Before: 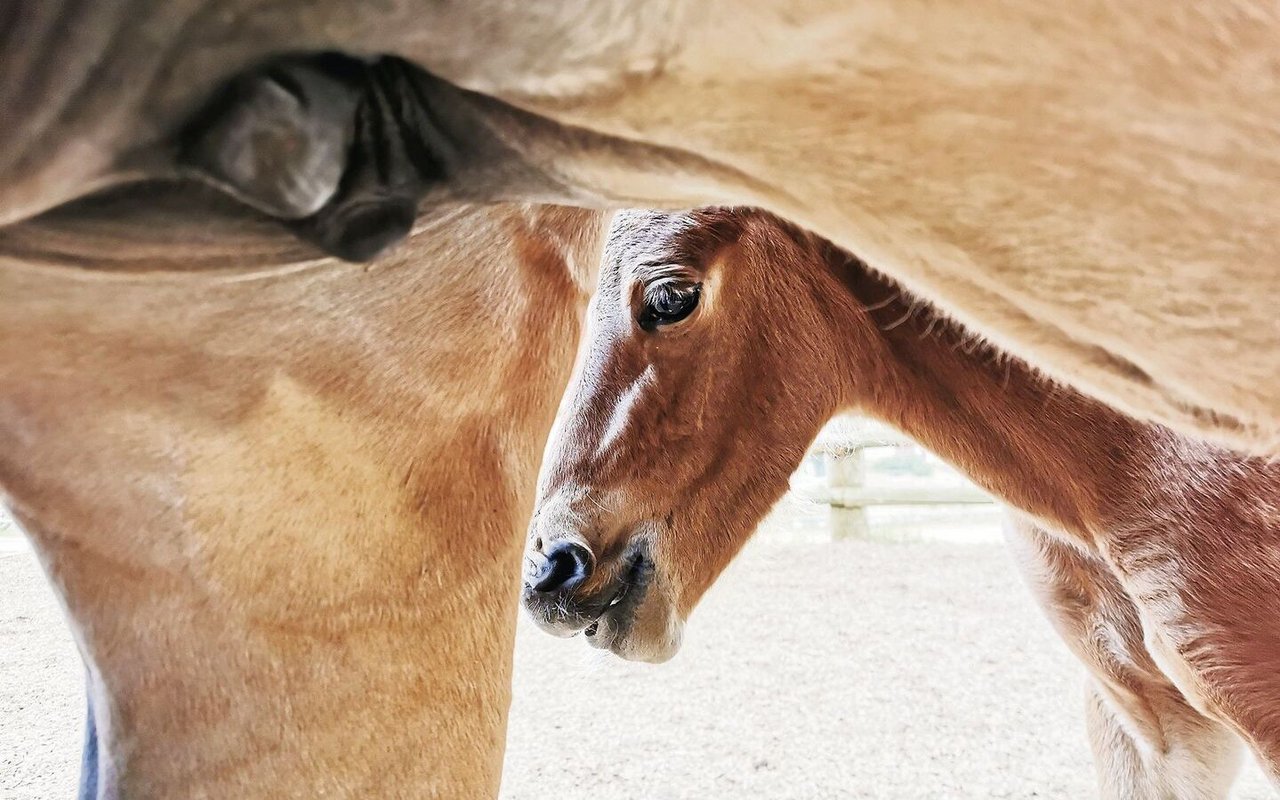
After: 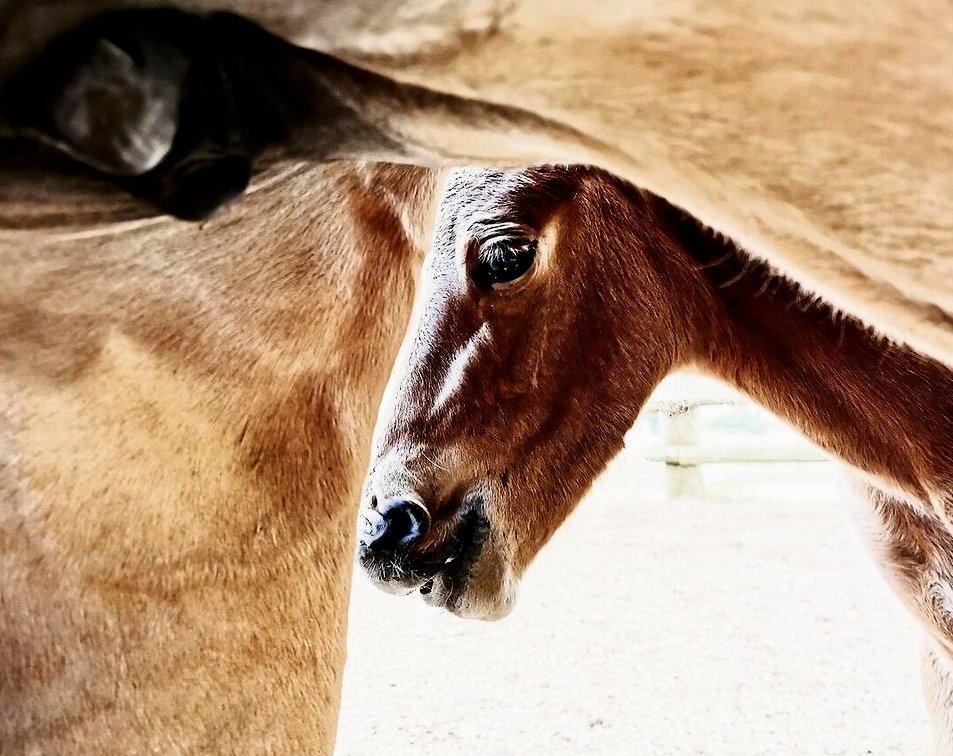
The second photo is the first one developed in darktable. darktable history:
crop and rotate: left 12.916%, top 5.388%, right 12.596%
contrast brightness saturation: contrast 0.19, brightness -0.235, saturation 0.12
filmic rgb: middle gray luminance 8.93%, black relative exposure -6.23 EV, white relative exposure 2.7 EV, target black luminance 0%, hardness 4.77, latitude 73.24%, contrast 1.338, shadows ↔ highlights balance 9.57%
